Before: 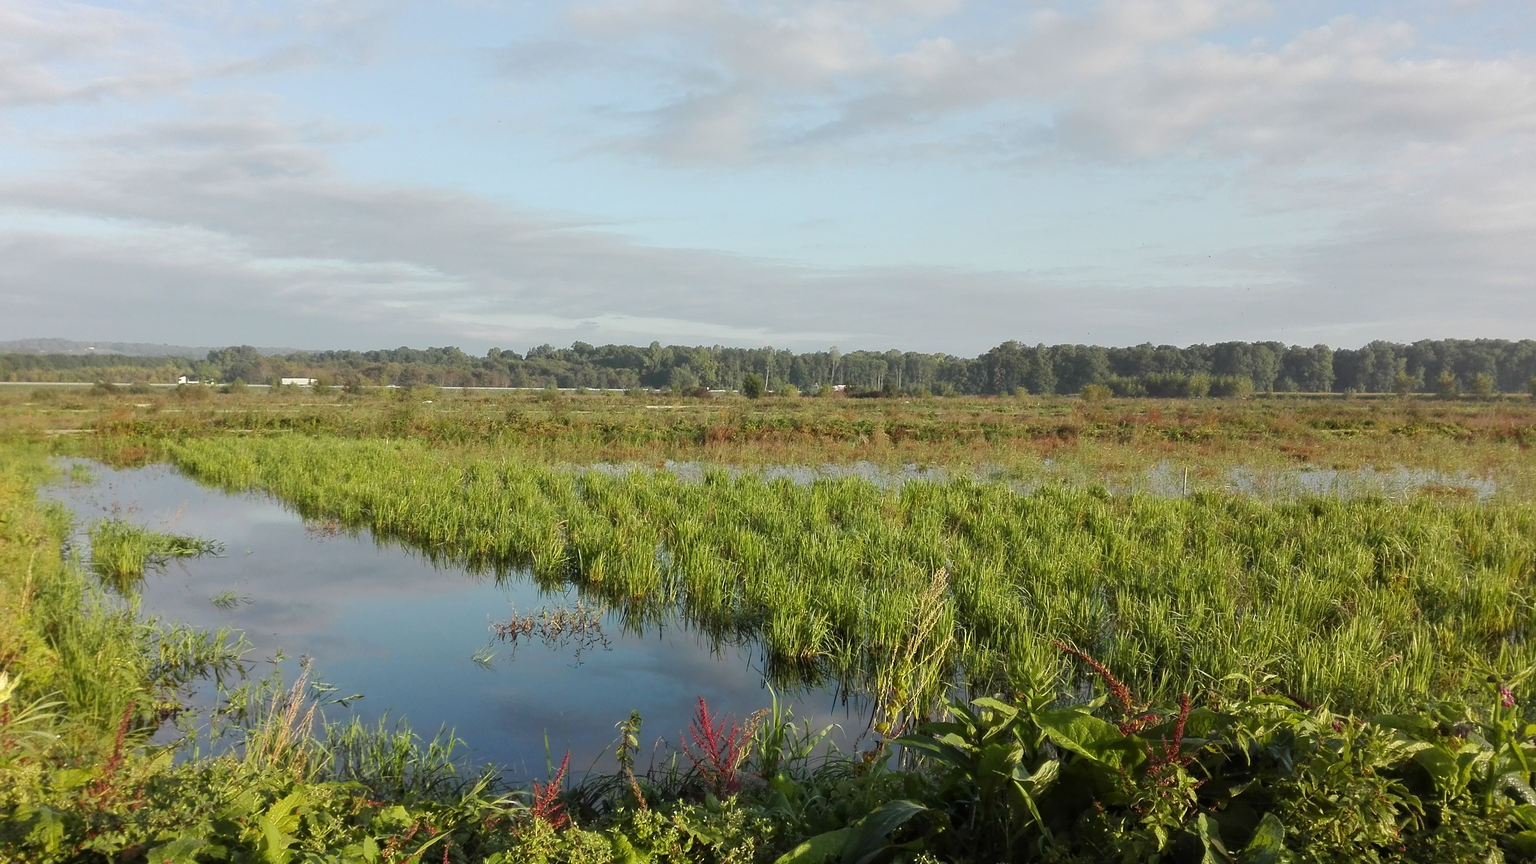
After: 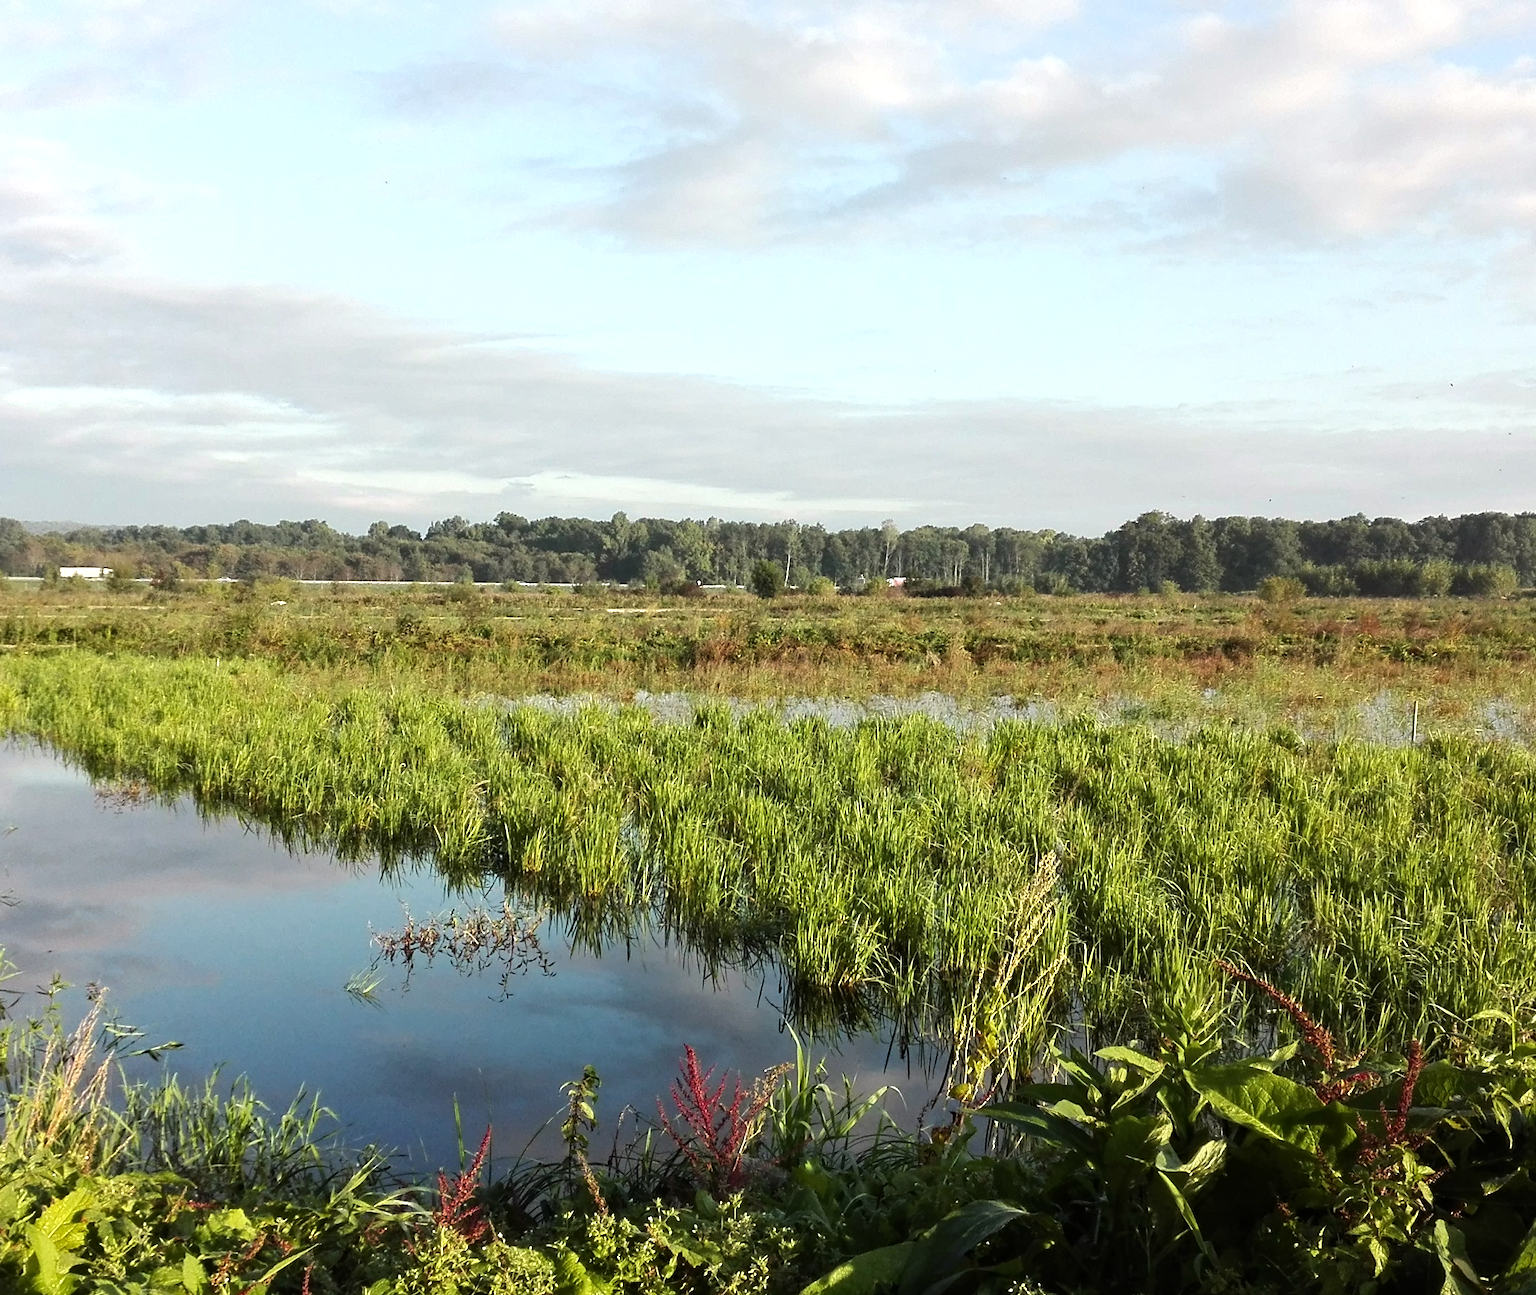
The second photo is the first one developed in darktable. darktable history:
tone equalizer: -8 EV -0.75 EV, -7 EV -0.7 EV, -6 EV -0.6 EV, -5 EV -0.4 EV, -3 EV 0.4 EV, -2 EV 0.6 EV, -1 EV 0.7 EV, +0 EV 0.75 EV, edges refinement/feathering 500, mask exposure compensation -1.57 EV, preserve details no
crop and rotate: left 15.754%, right 17.579%
haze removal: compatibility mode true, adaptive false
